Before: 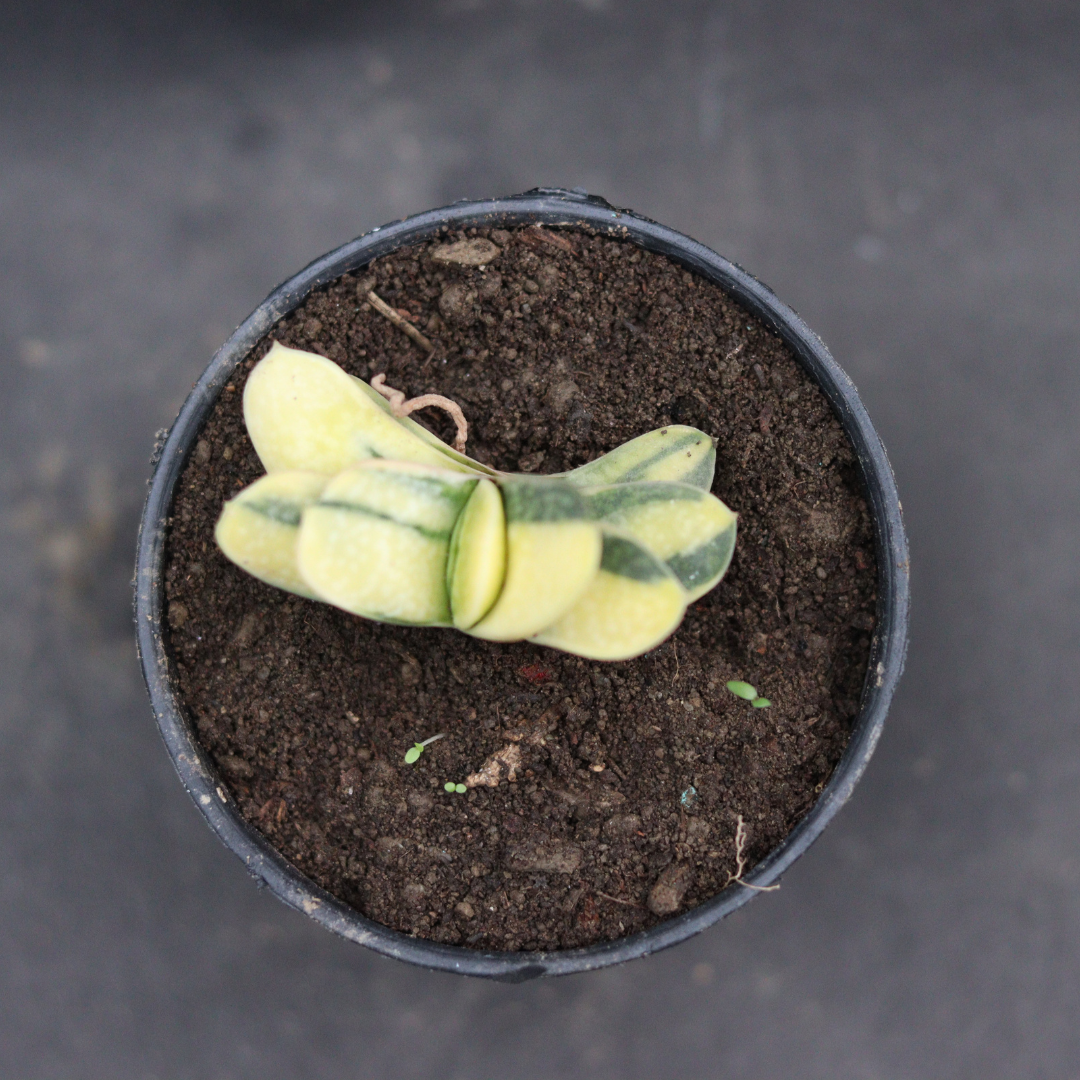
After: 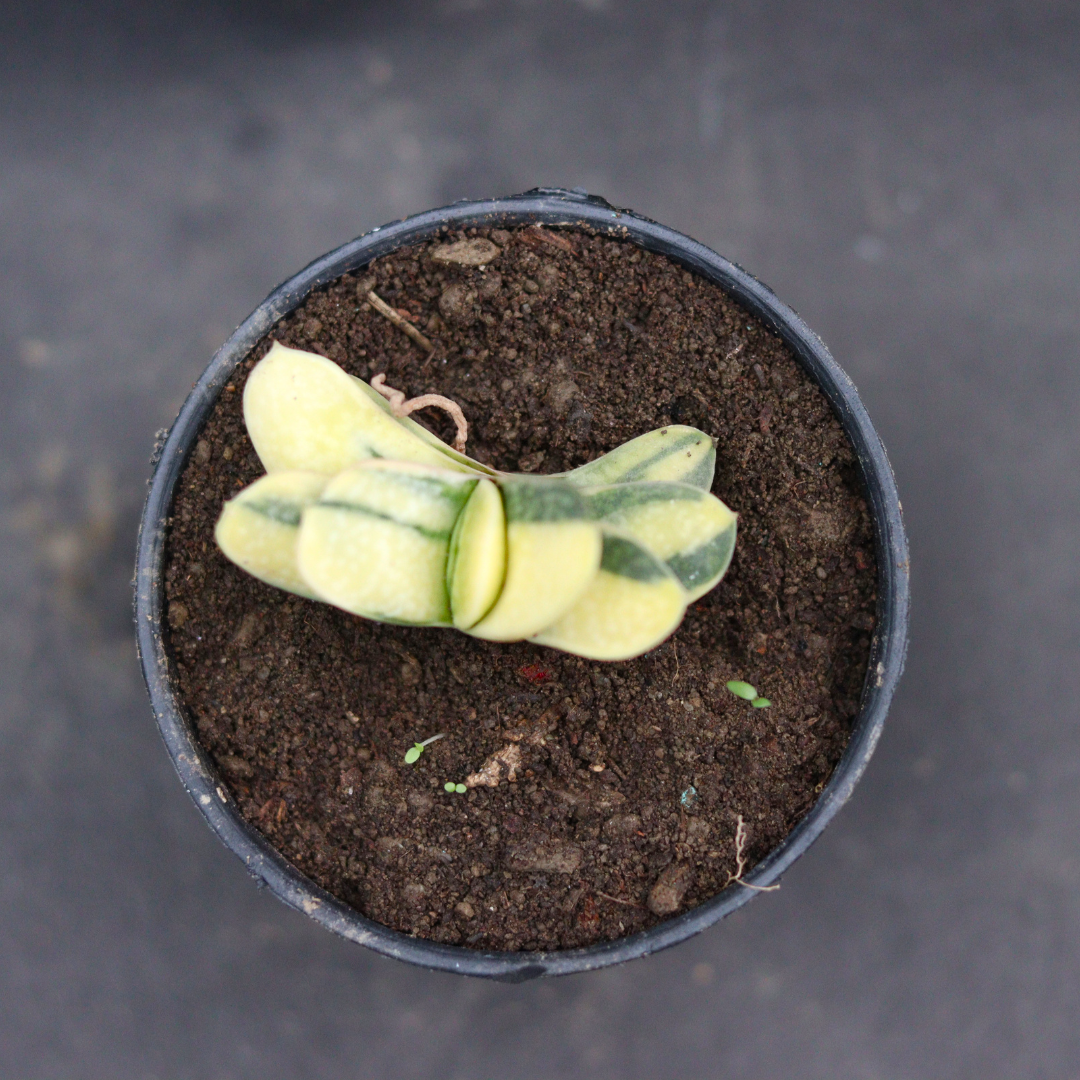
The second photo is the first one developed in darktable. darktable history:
color balance rgb: perceptual saturation grading › global saturation 20%, perceptual saturation grading › highlights -25%, perceptual saturation grading › shadows 25%
exposure: exposure 0.078 EV, compensate highlight preservation false
